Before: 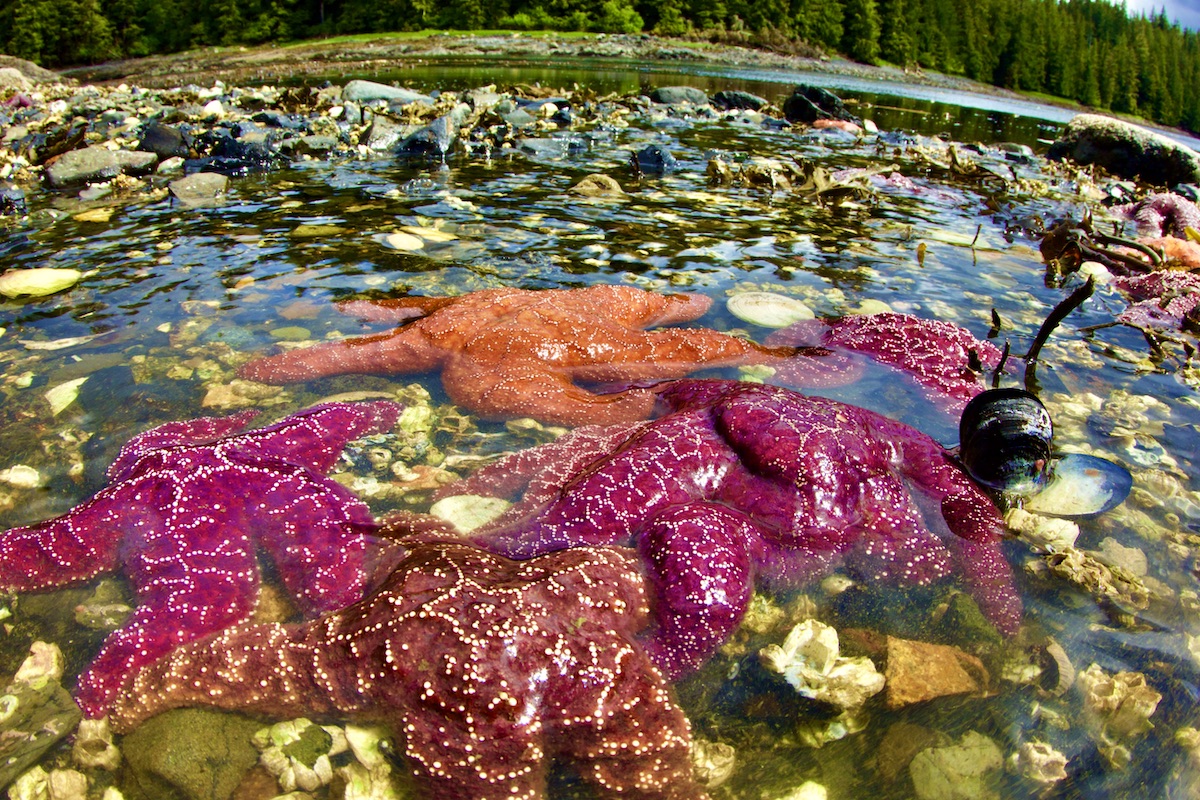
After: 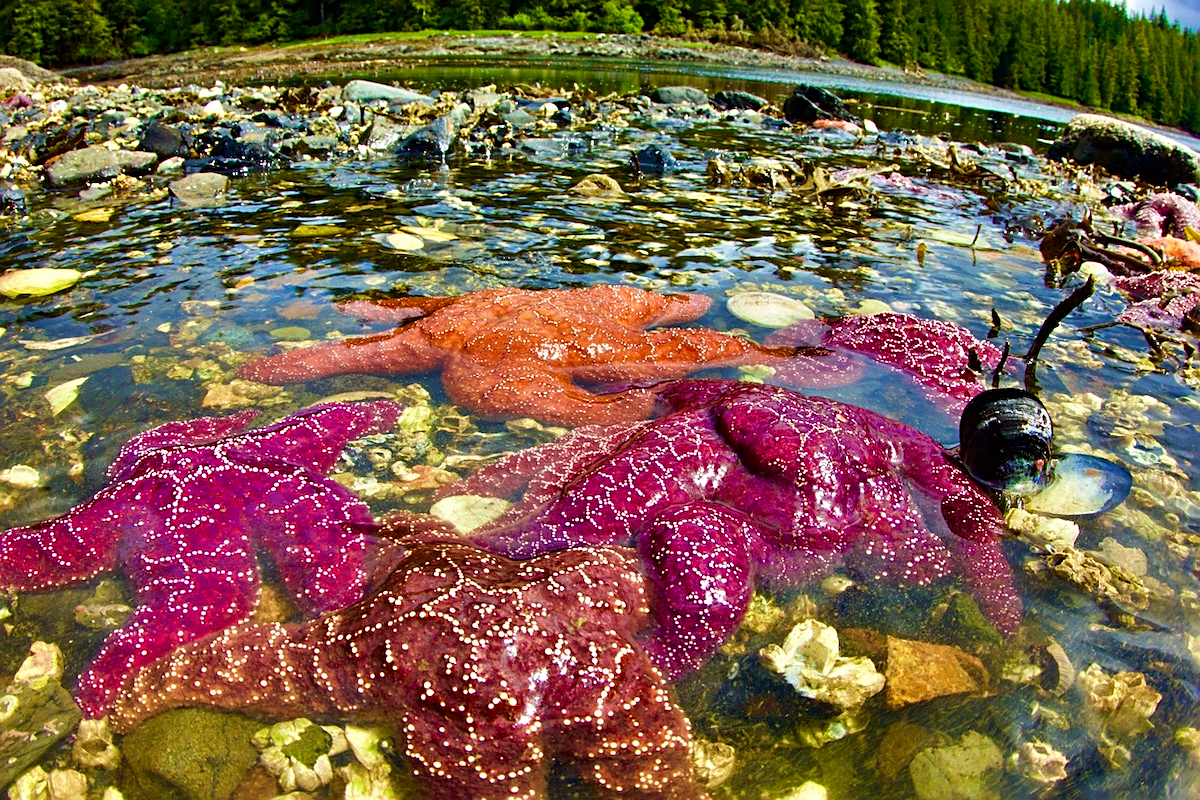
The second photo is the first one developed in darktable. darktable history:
sharpen: on, module defaults
grain: coarseness 0.09 ISO, strength 10%
